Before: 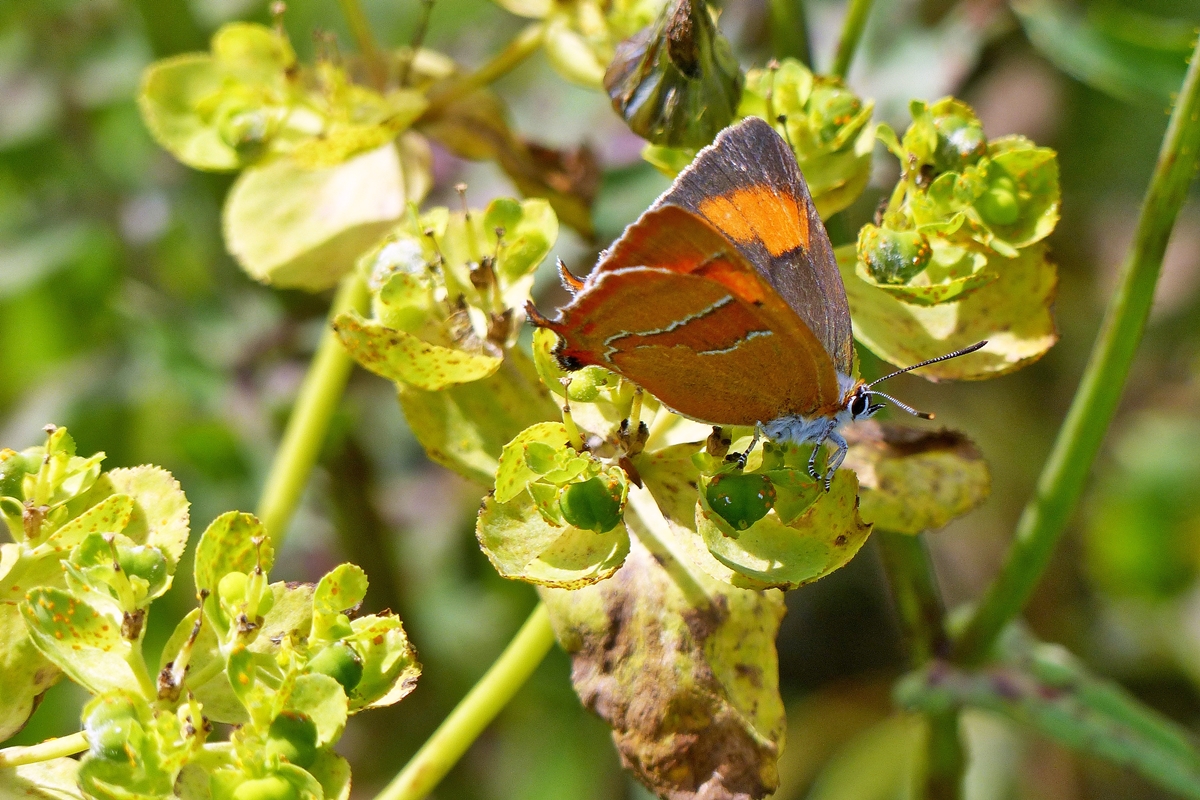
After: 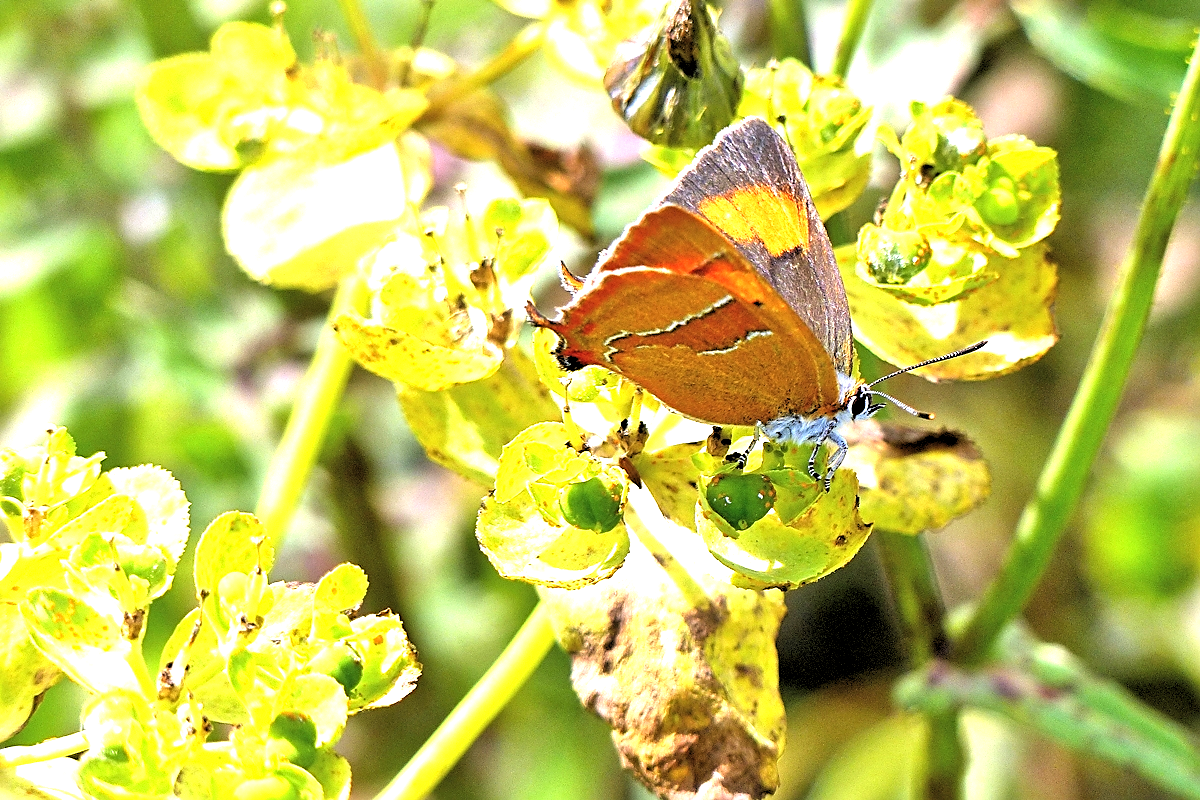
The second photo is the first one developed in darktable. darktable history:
rgb levels: levels [[0.034, 0.472, 0.904], [0, 0.5, 1], [0, 0.5, 1]]
sharpen: on, module defaults
exposure: black level correction -0.002, exposure 0.708 EV, compensate exposure bias true, compensate highlight preservation false
